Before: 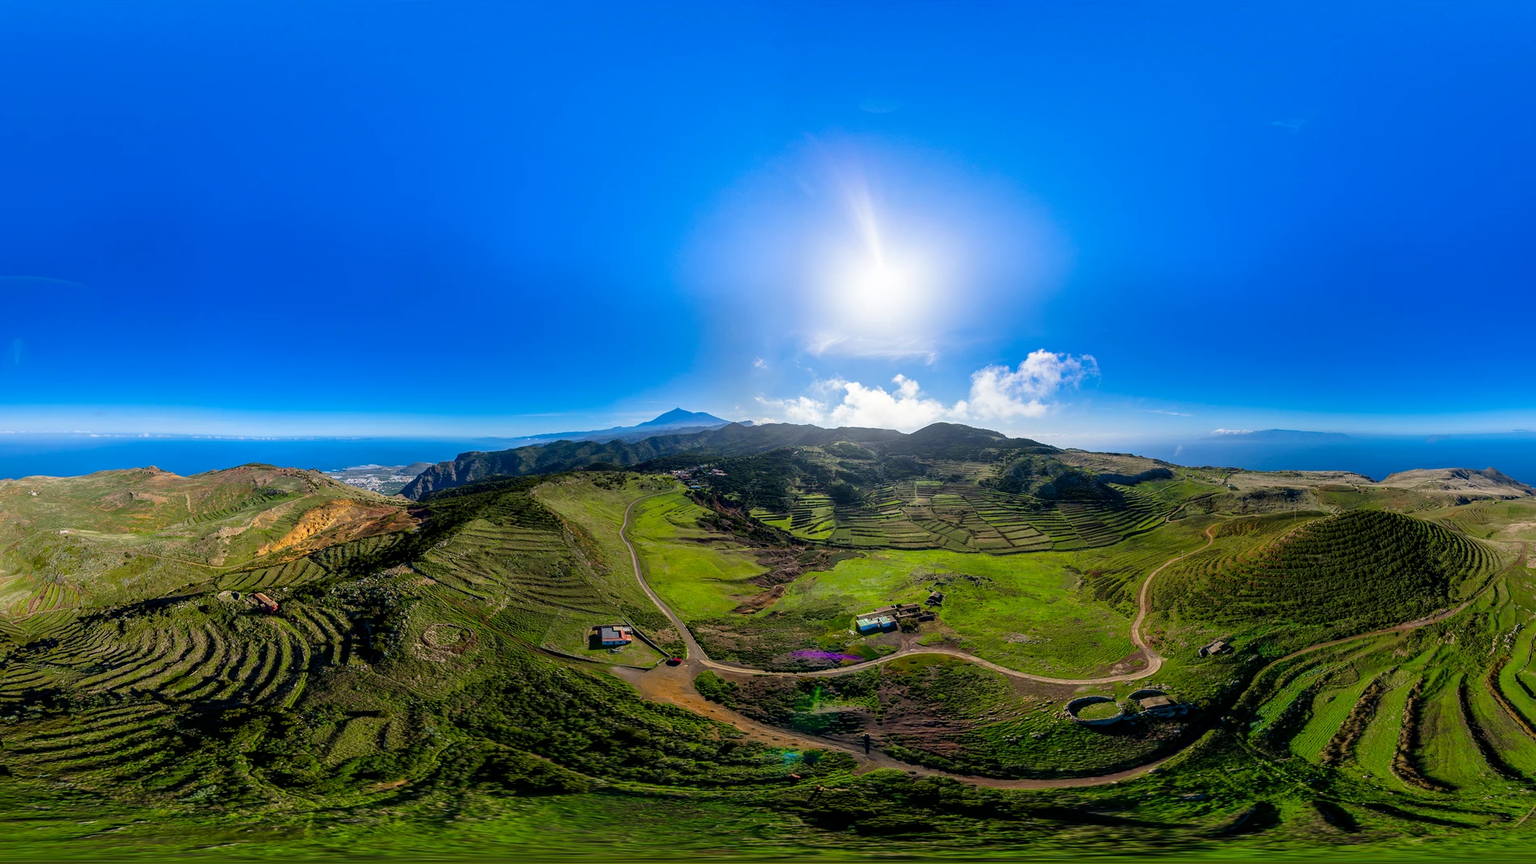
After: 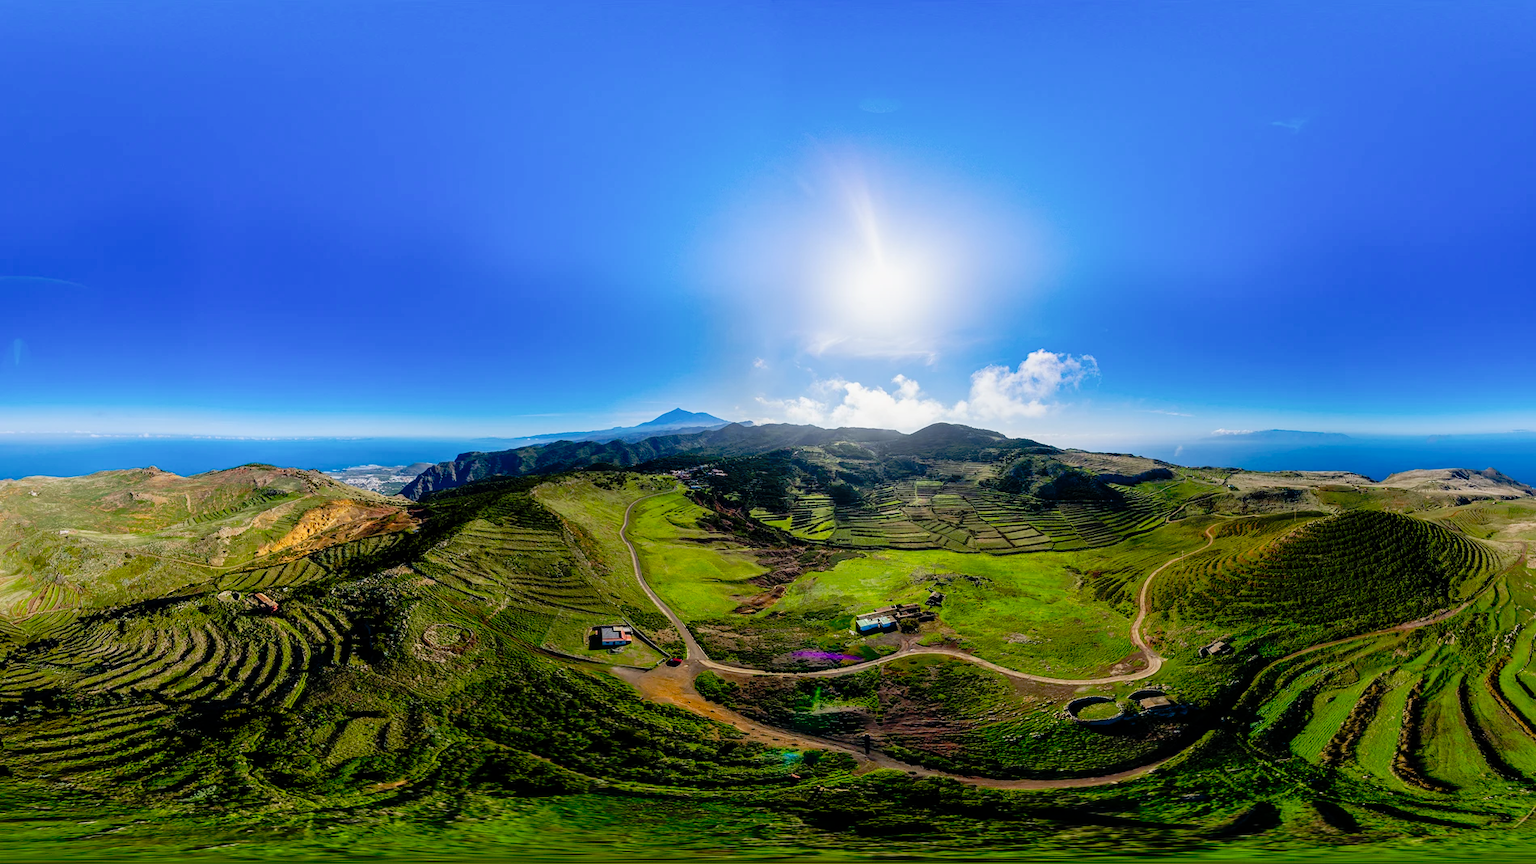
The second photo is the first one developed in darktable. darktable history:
tone curve: curves: ch0 [(0, 0) (0.105, 0.044) (0.195, 0.128) (0.283, 0.283) (0.384, 0.404) (0.485, 0.531) (0.635, 0.7) (0.832, 0.858) (1, 0.977)]; ch1 [(0, 0) (0.161, 0.092) (0.35, 0.33) (0.379, 0.401) (0.448, 0.478) (0.498, 0.503) (0.531, 0.537) (0.586, 0.563) (0.687, 0.648) (1, 1)]; ch2 [(0, 0) (0.359, 0.372) (0.437, 0.437) (0.483, 0.484) (0.53, 0.515) (0.556, 0.553) (0.635, 0.589) (1, 1)], preserve colors none
